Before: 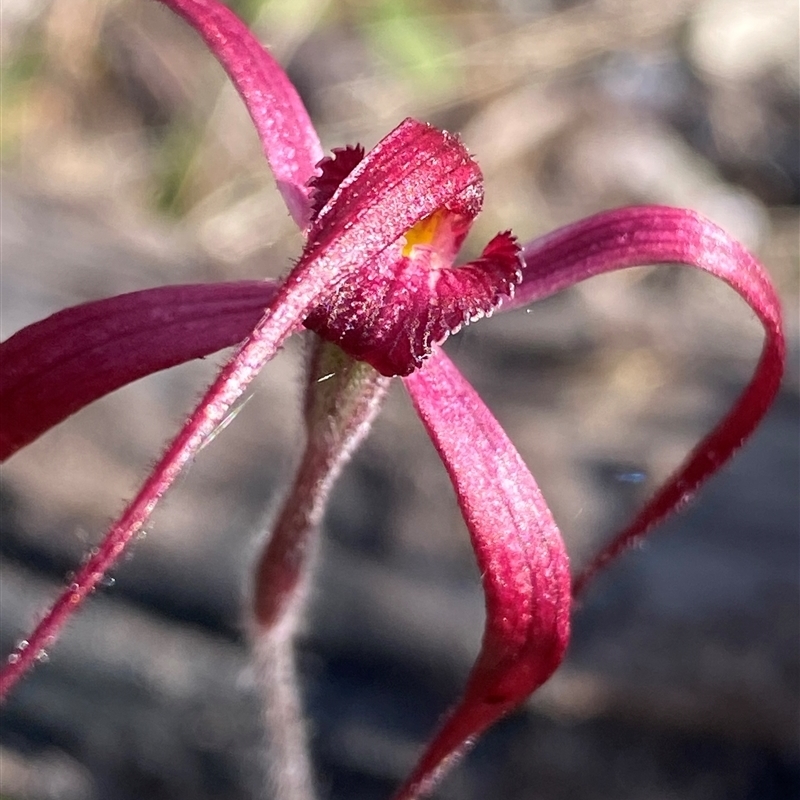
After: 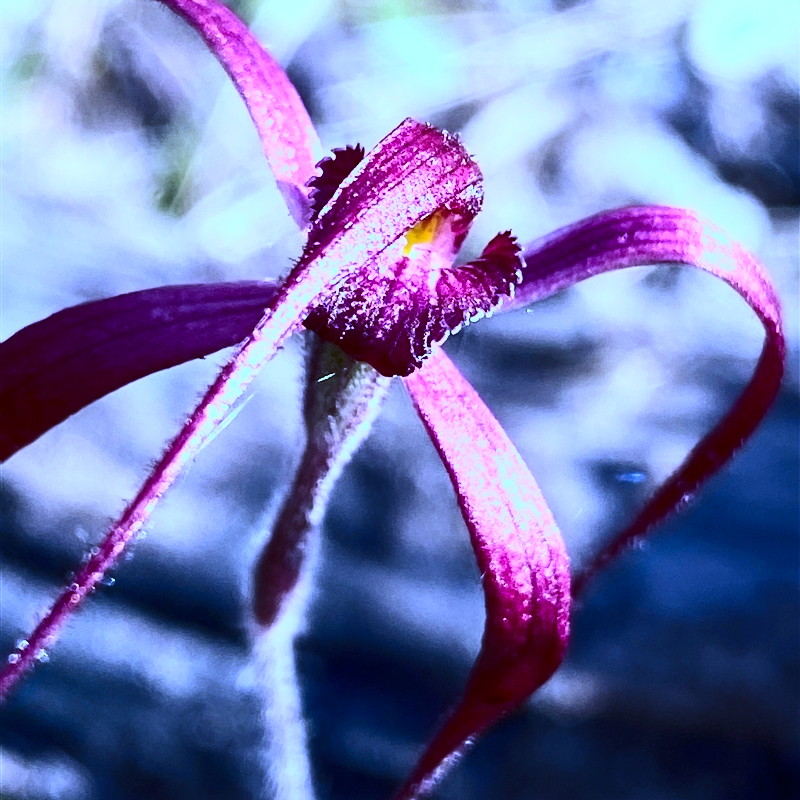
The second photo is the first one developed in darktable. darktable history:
tone equalizer: -8 EV -0.417 EV, -7 EV -0.389 EV, -6 EV -0.333 EV, -5 EV -0.222 EV, -3 EV 0.222 EV, -2 EV 0.333 EV, -1 EV 0.389 EV, +0 EV 0.417 EV, edges refinement/feathering 500, mask exposure compensation -1.57 EV, preserve details no
white balance: red 0.766, blue 1.537
contrast brightness saturation: contrast 0.4, brightness 0.1, saturation 0.21
